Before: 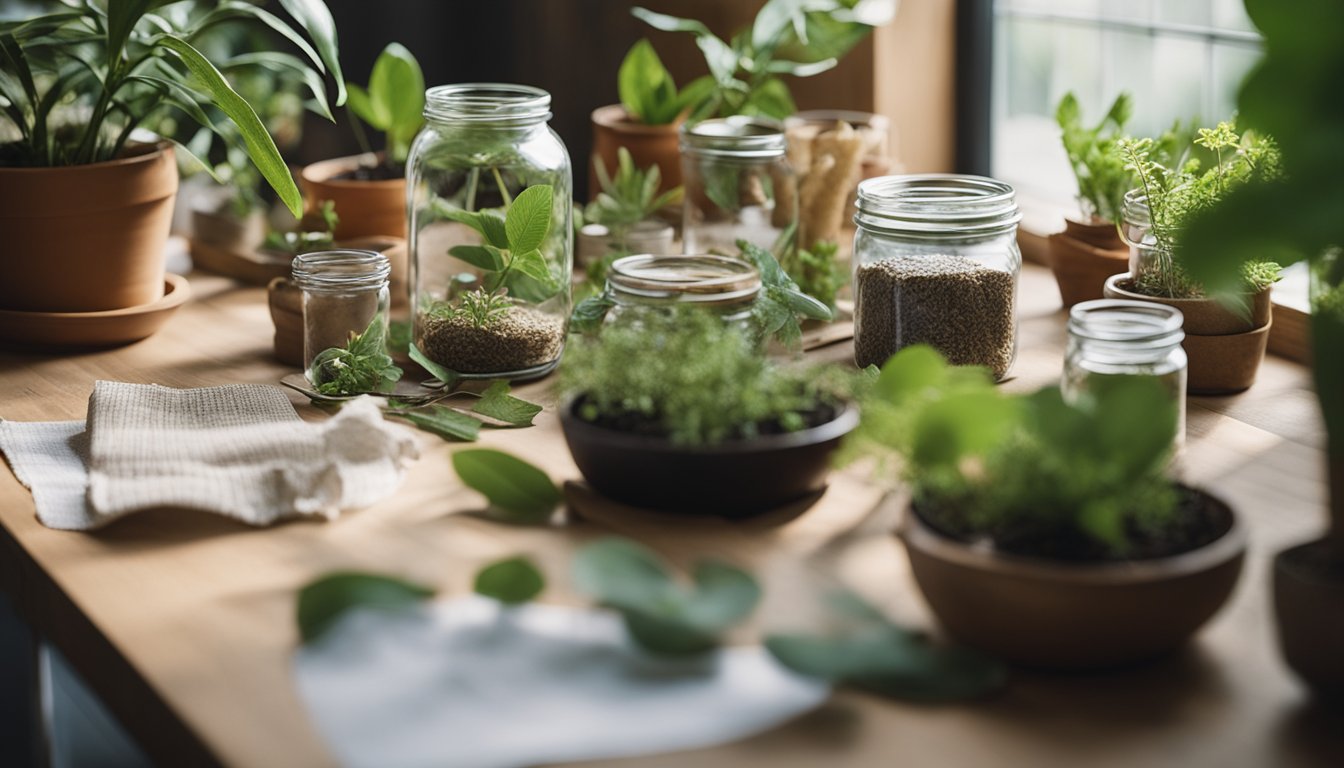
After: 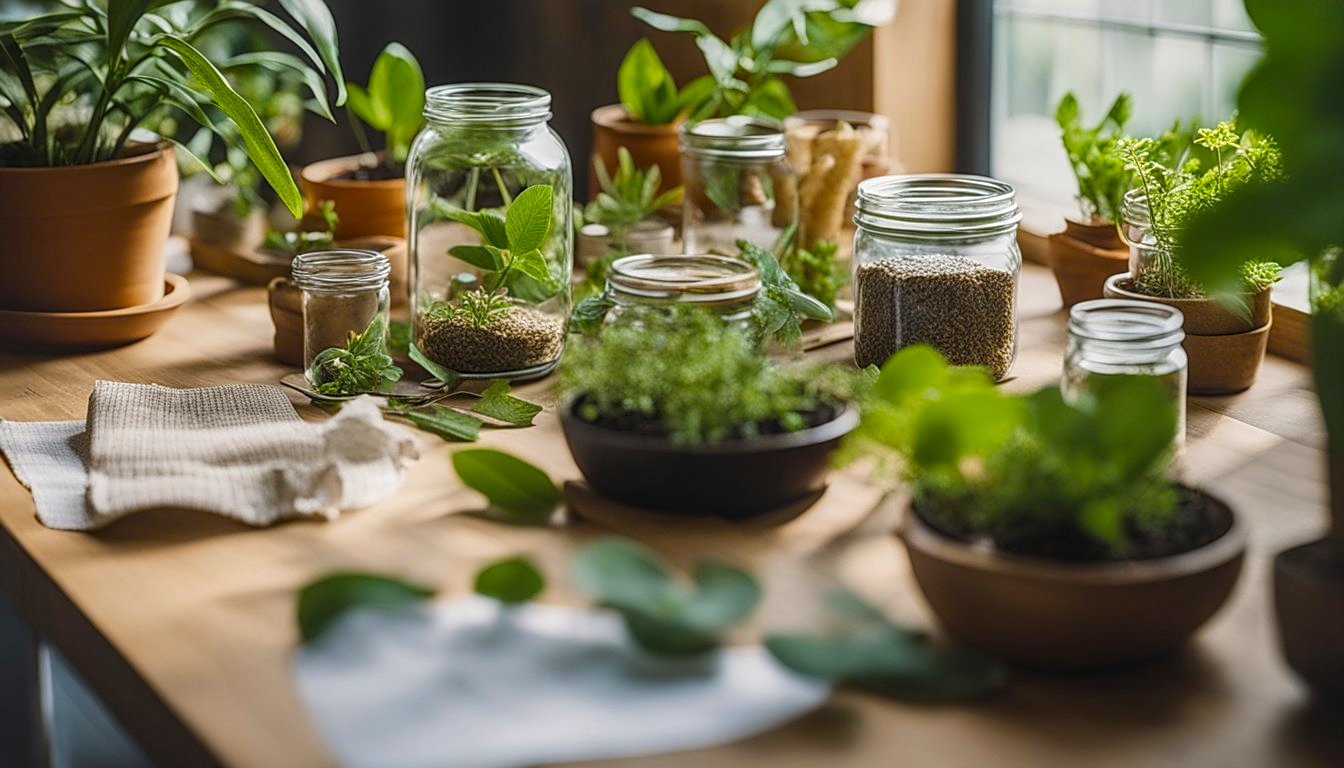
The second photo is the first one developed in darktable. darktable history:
contrast equalizer: y [[0.515 ×6], [0.507 ×6], [0.425 ×6], [0 ×6], [0 ×6]], mix -0.991
color balance rgb: linear chroma grading › global chroma 15.582%, perceptual saturation grading › global saturation 19.344%
local contrast: highlights 1%, shadows 7%, detail 133%
sharpen: on, module defaults
